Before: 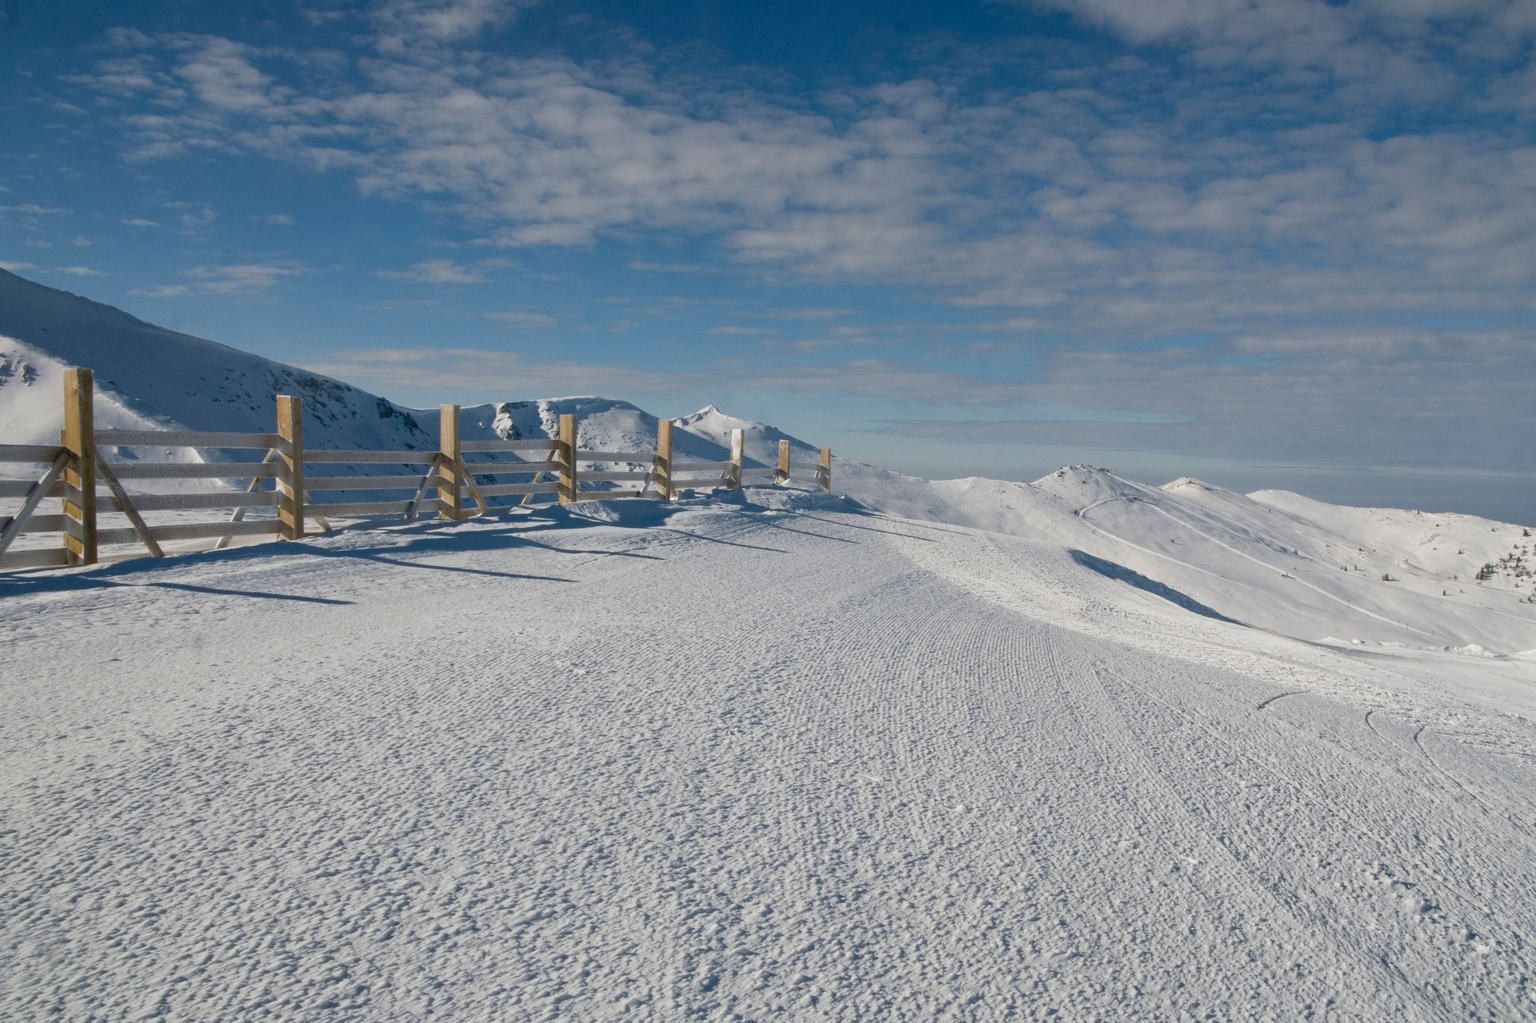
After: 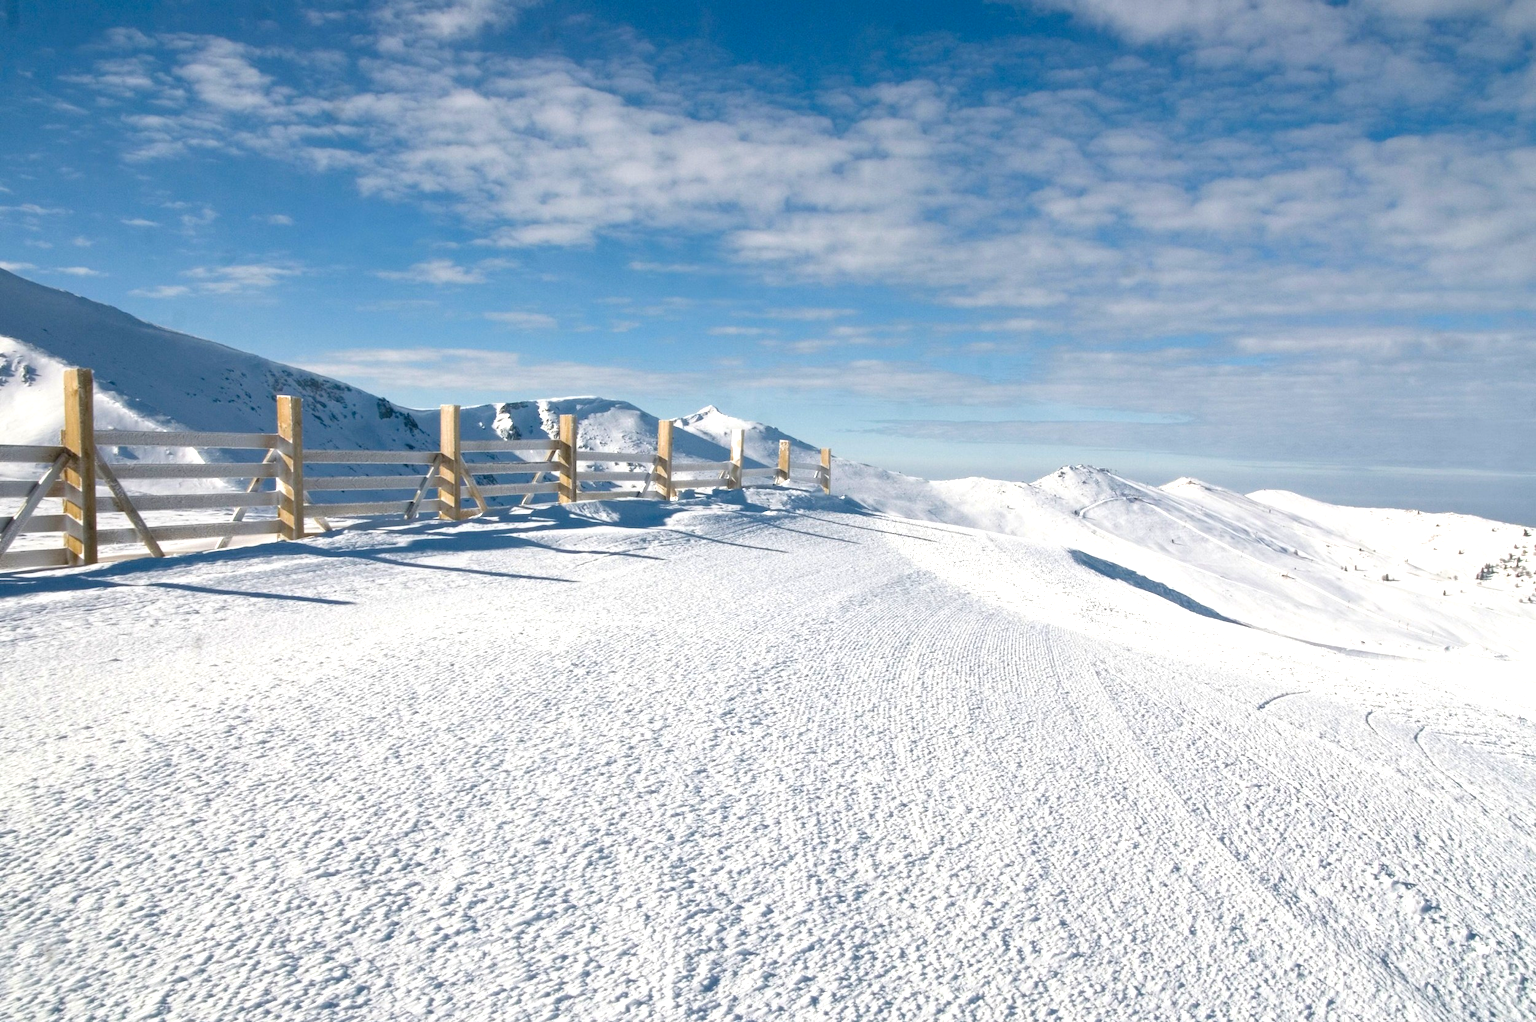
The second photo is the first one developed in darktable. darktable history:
color zones: curves: ch0 [(0, 0.5) (0.143, 0.5) (0.286, 0.5) (0.429, 0.495) (0.571, 0.437) (0.714, 0.44) (0.857, 0.496) (1, 0.5)]
exposure: black level correction 0, exposure 1.1 EV, compensate highlight preservation false
